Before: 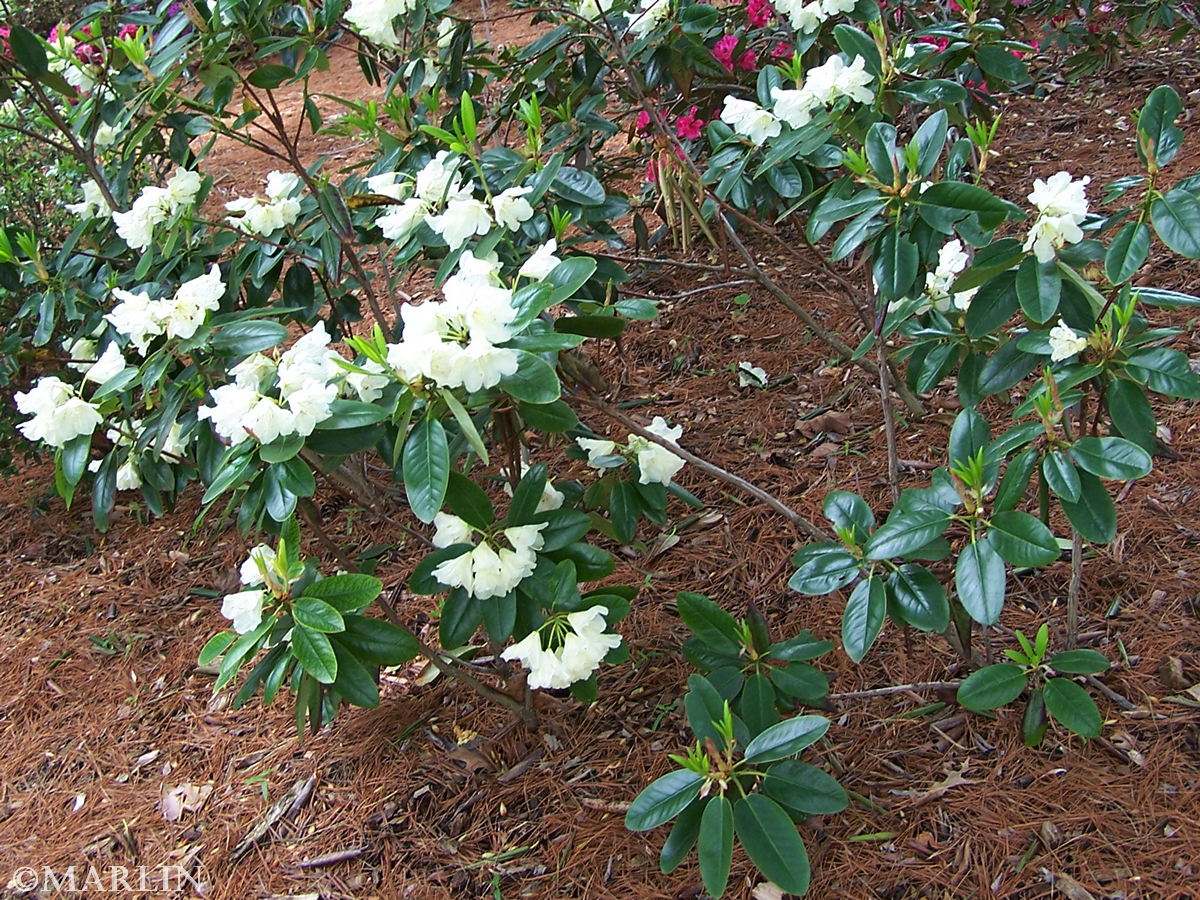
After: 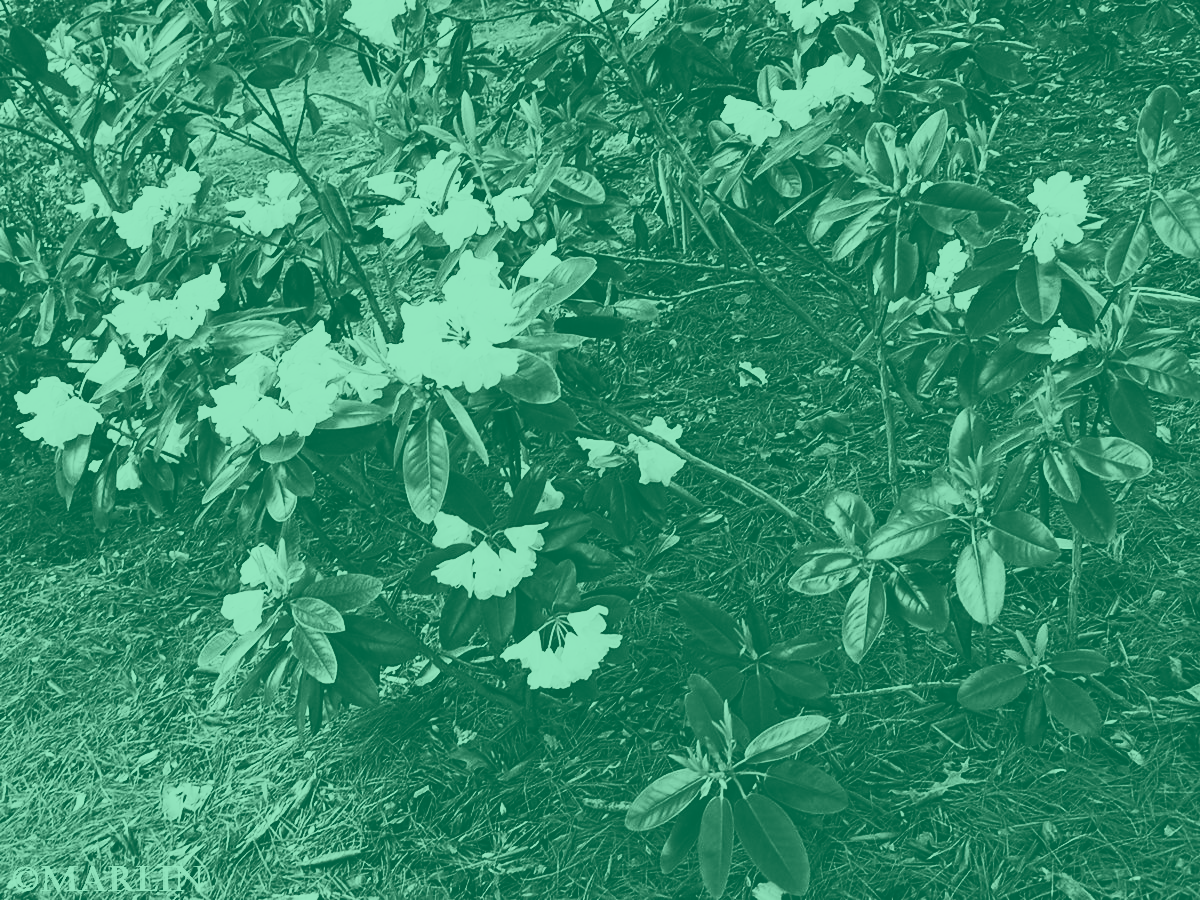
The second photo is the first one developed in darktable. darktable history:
contrast brightness saturation: contrast 0.5, saturation -0.1
colorize: hue 147.6°, saturation 65%, lightness 21.64%
